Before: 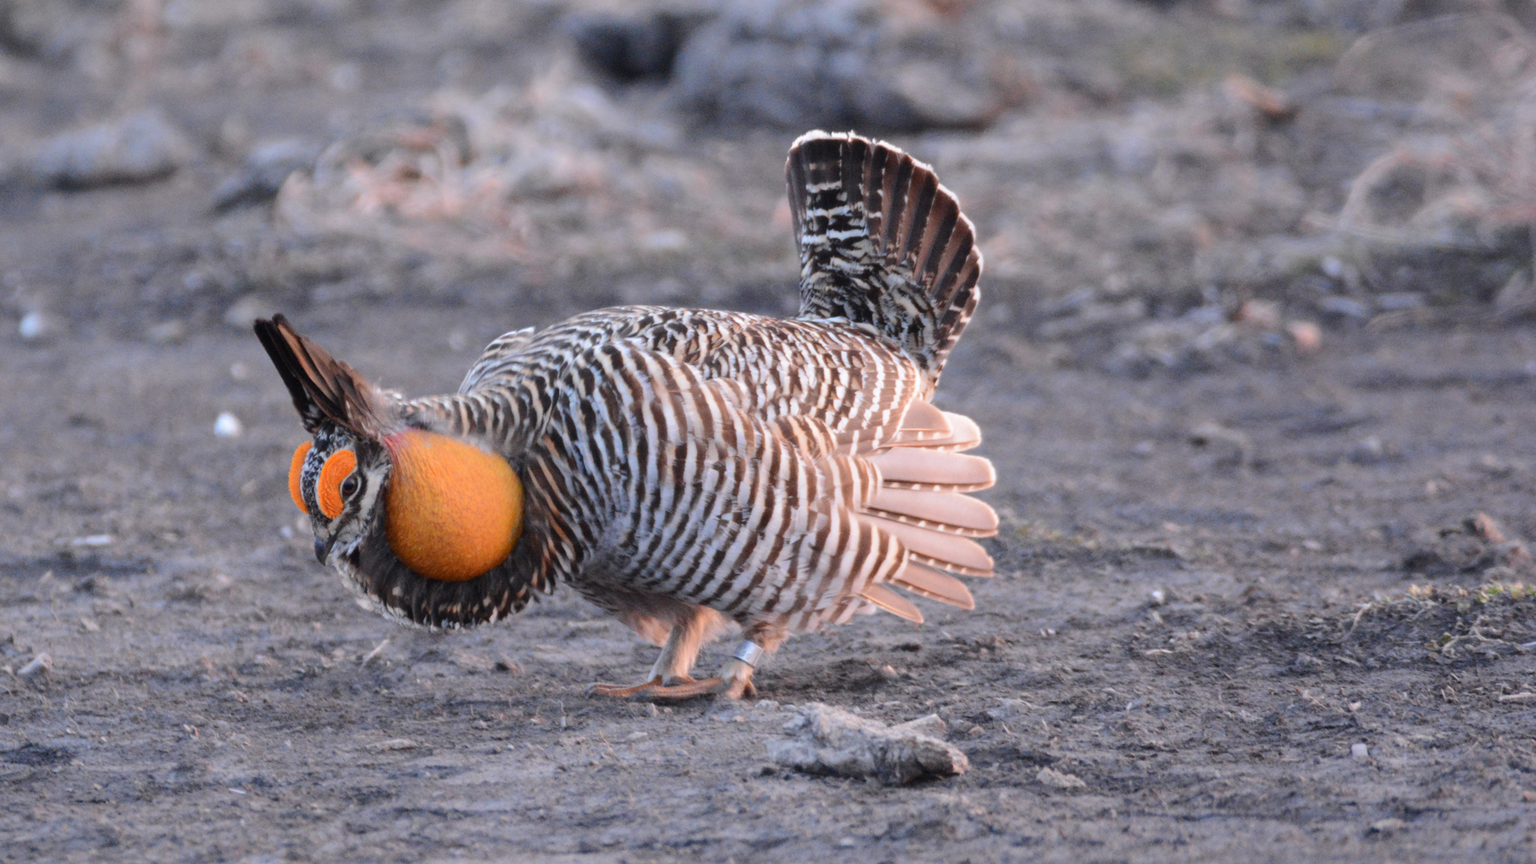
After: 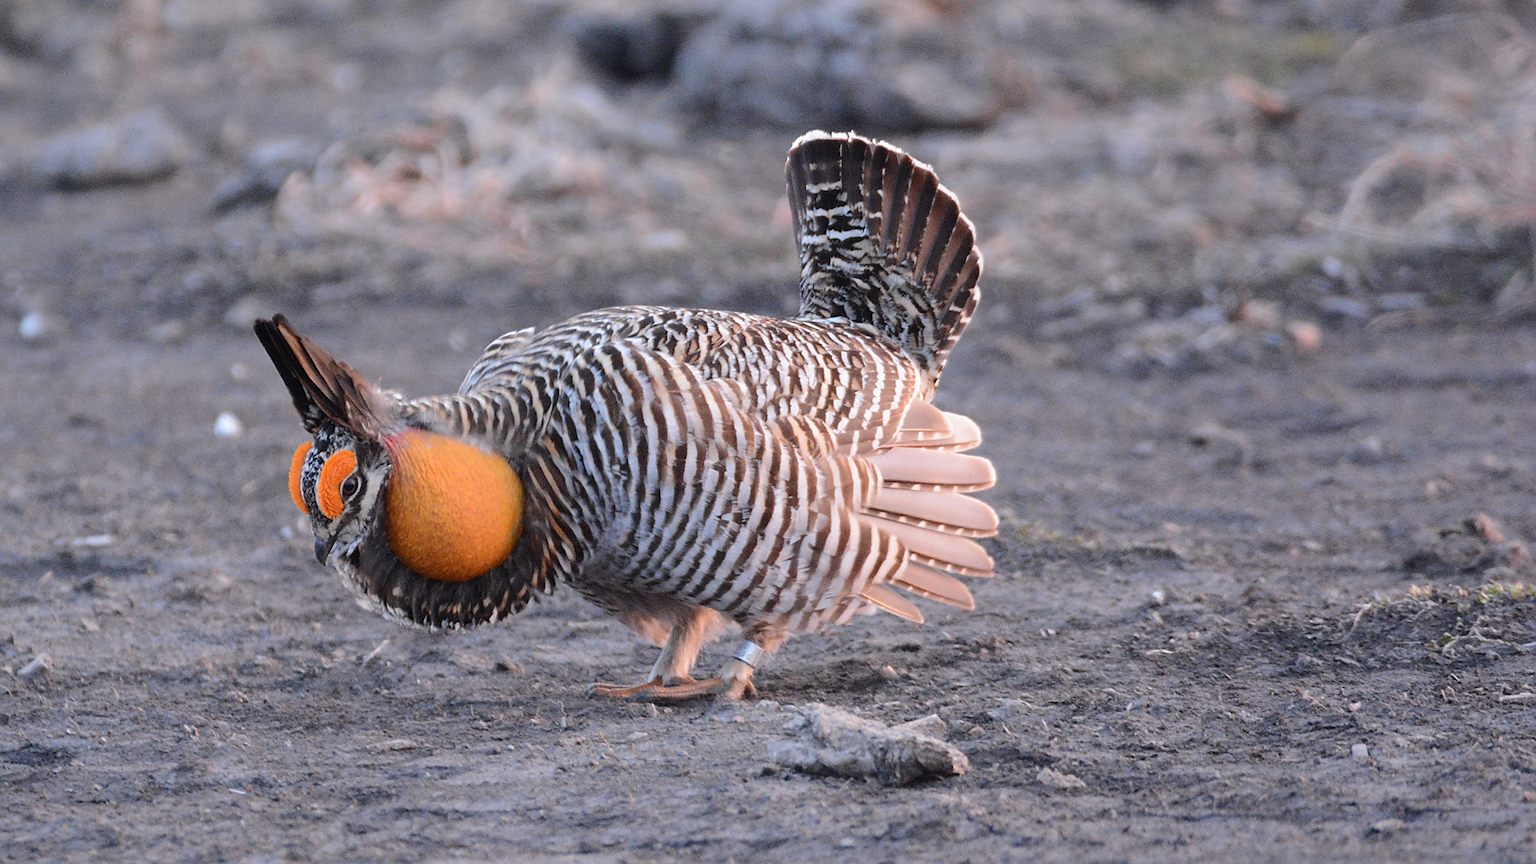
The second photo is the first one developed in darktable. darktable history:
sharpen: radius 1.36, amount 1.25, threshold 0.751
